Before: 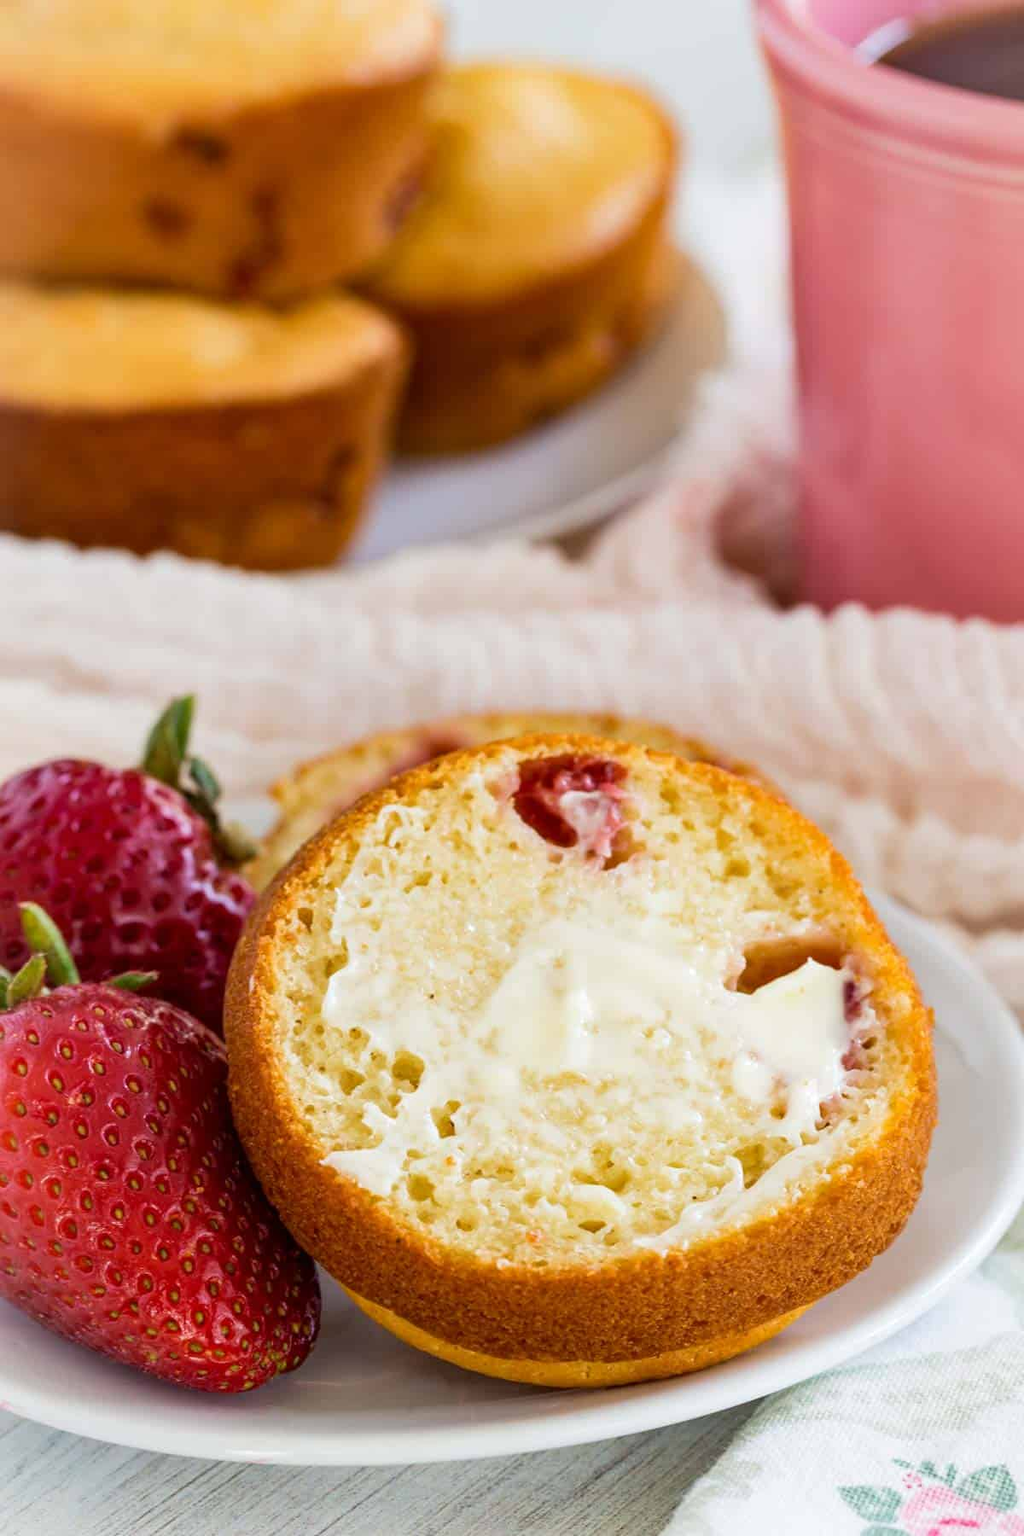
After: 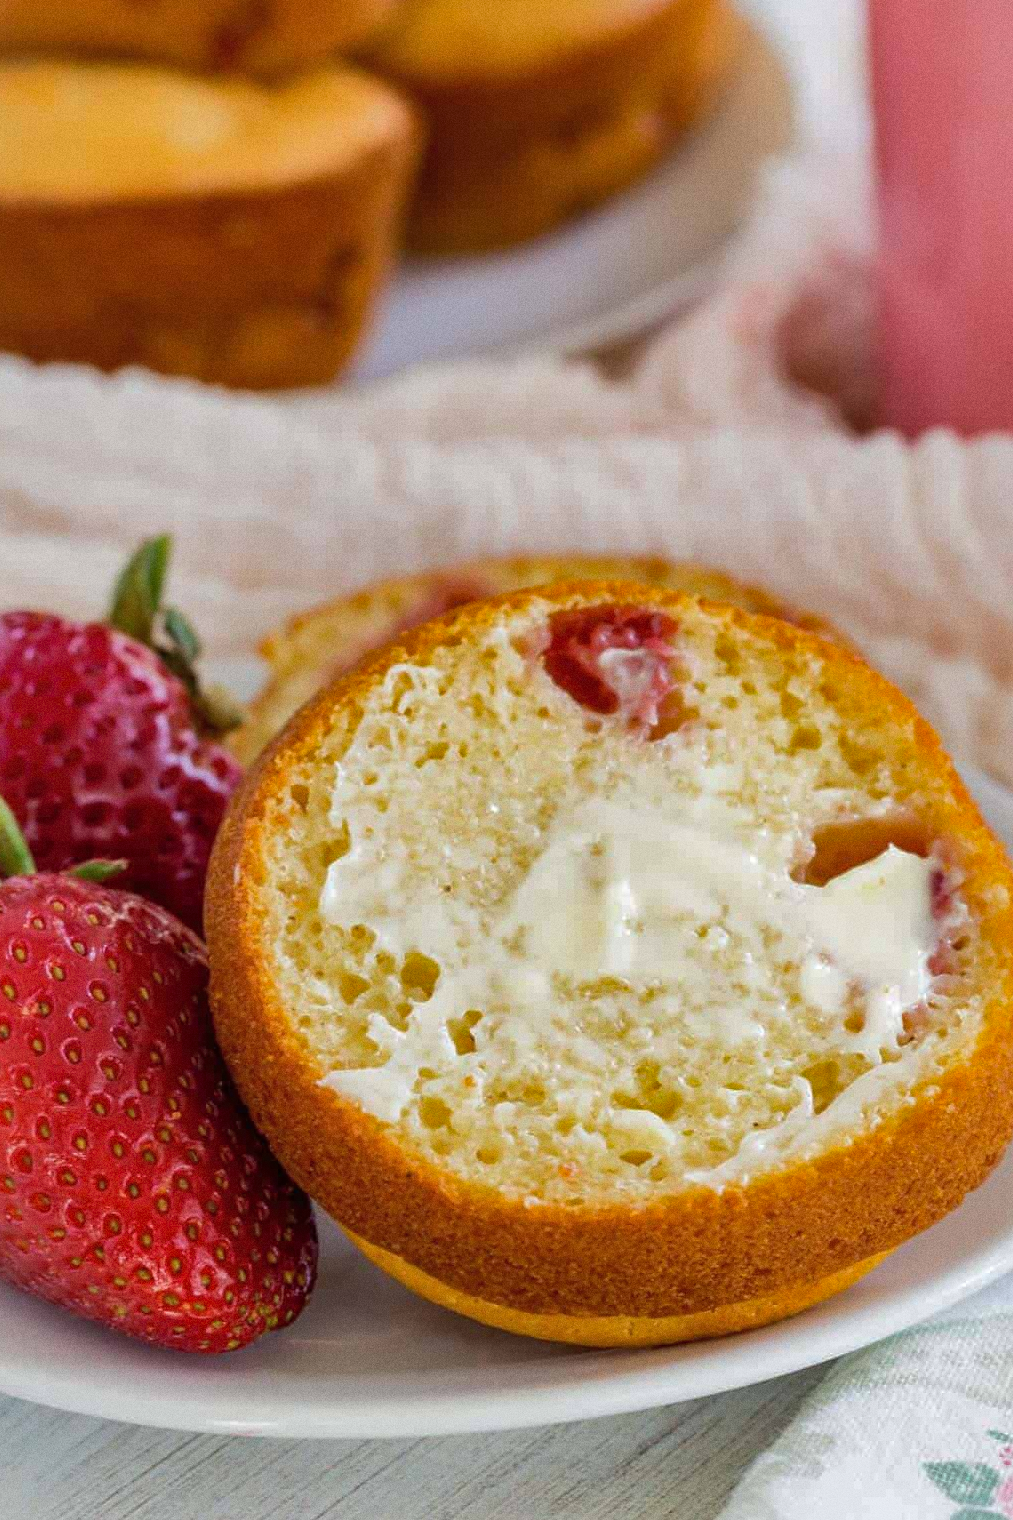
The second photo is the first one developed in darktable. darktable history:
grain: coarseness 0.47 ISO
shadows and highlights: shadows 40, highlights -60
crop and rotate: left 4.842%, top 15.51%, right 10.668%
